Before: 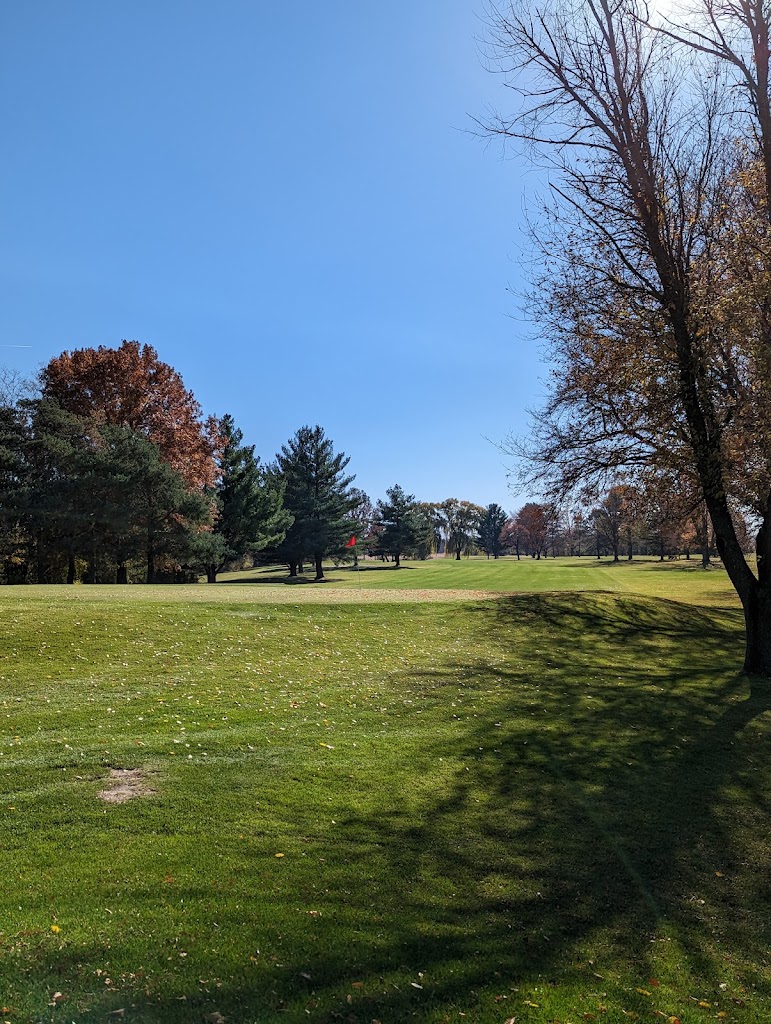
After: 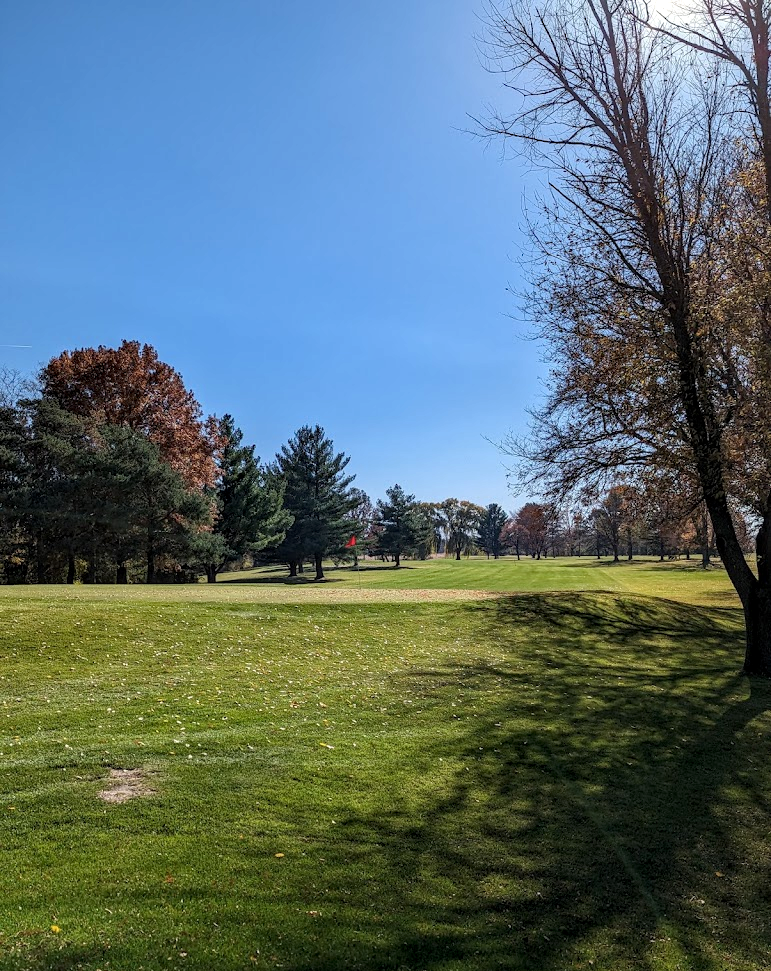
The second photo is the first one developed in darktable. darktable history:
local contrast: on, module defaults
crop and rotate: top 0%, bottom 5.097%
haze removal: compatibility mode true, adaptive false
